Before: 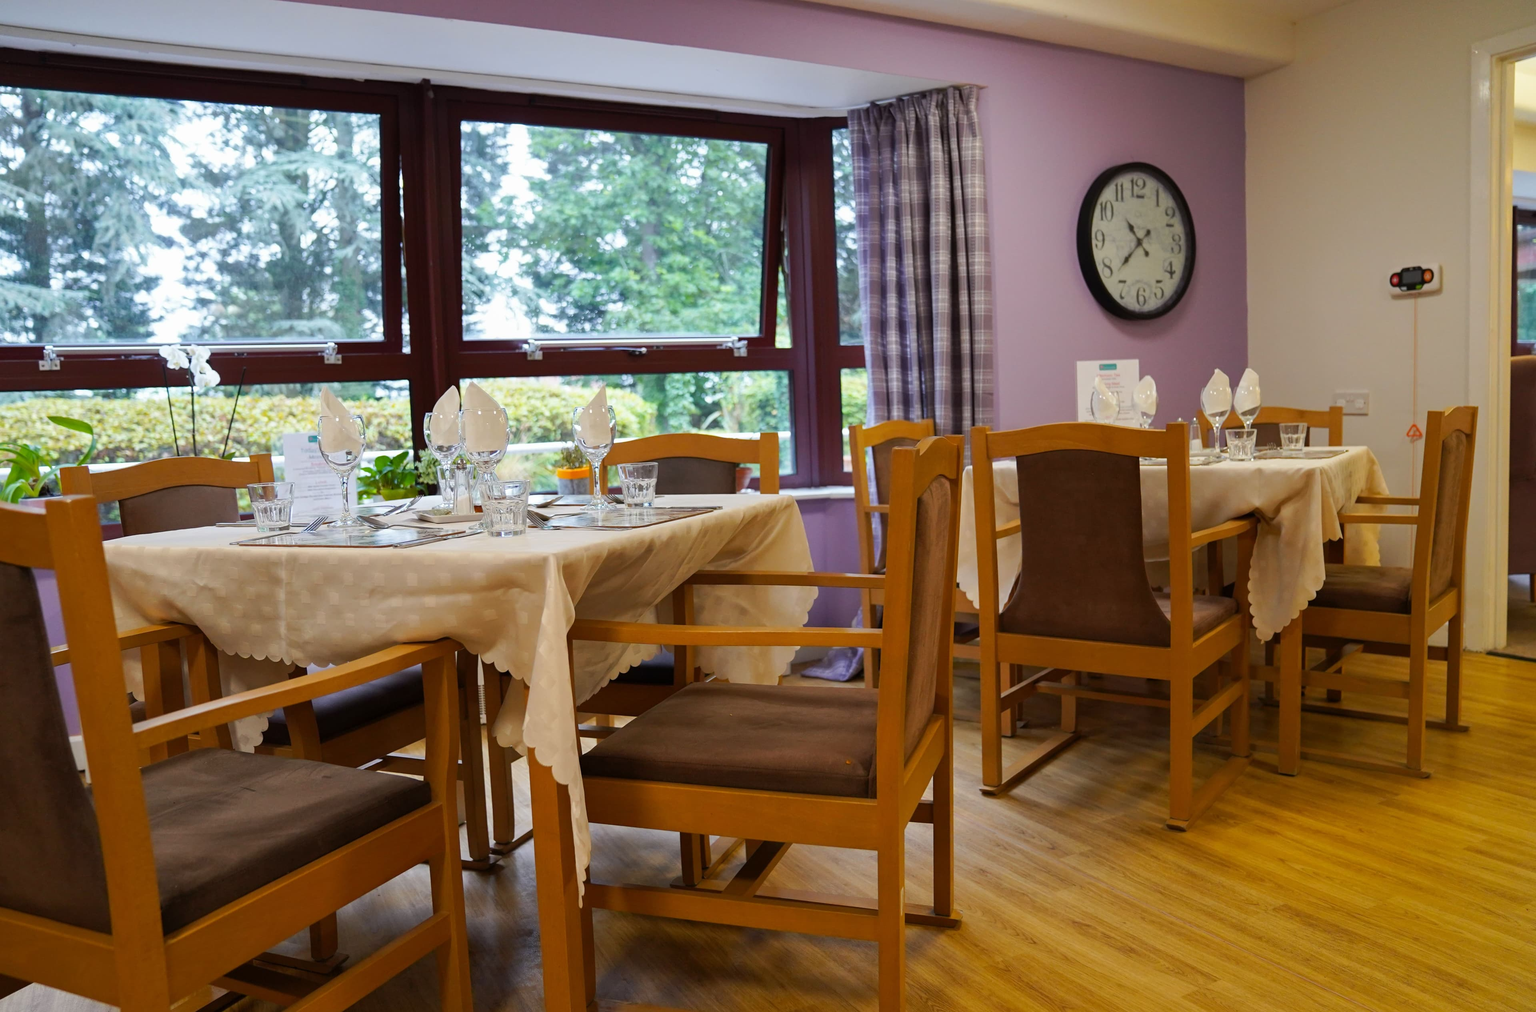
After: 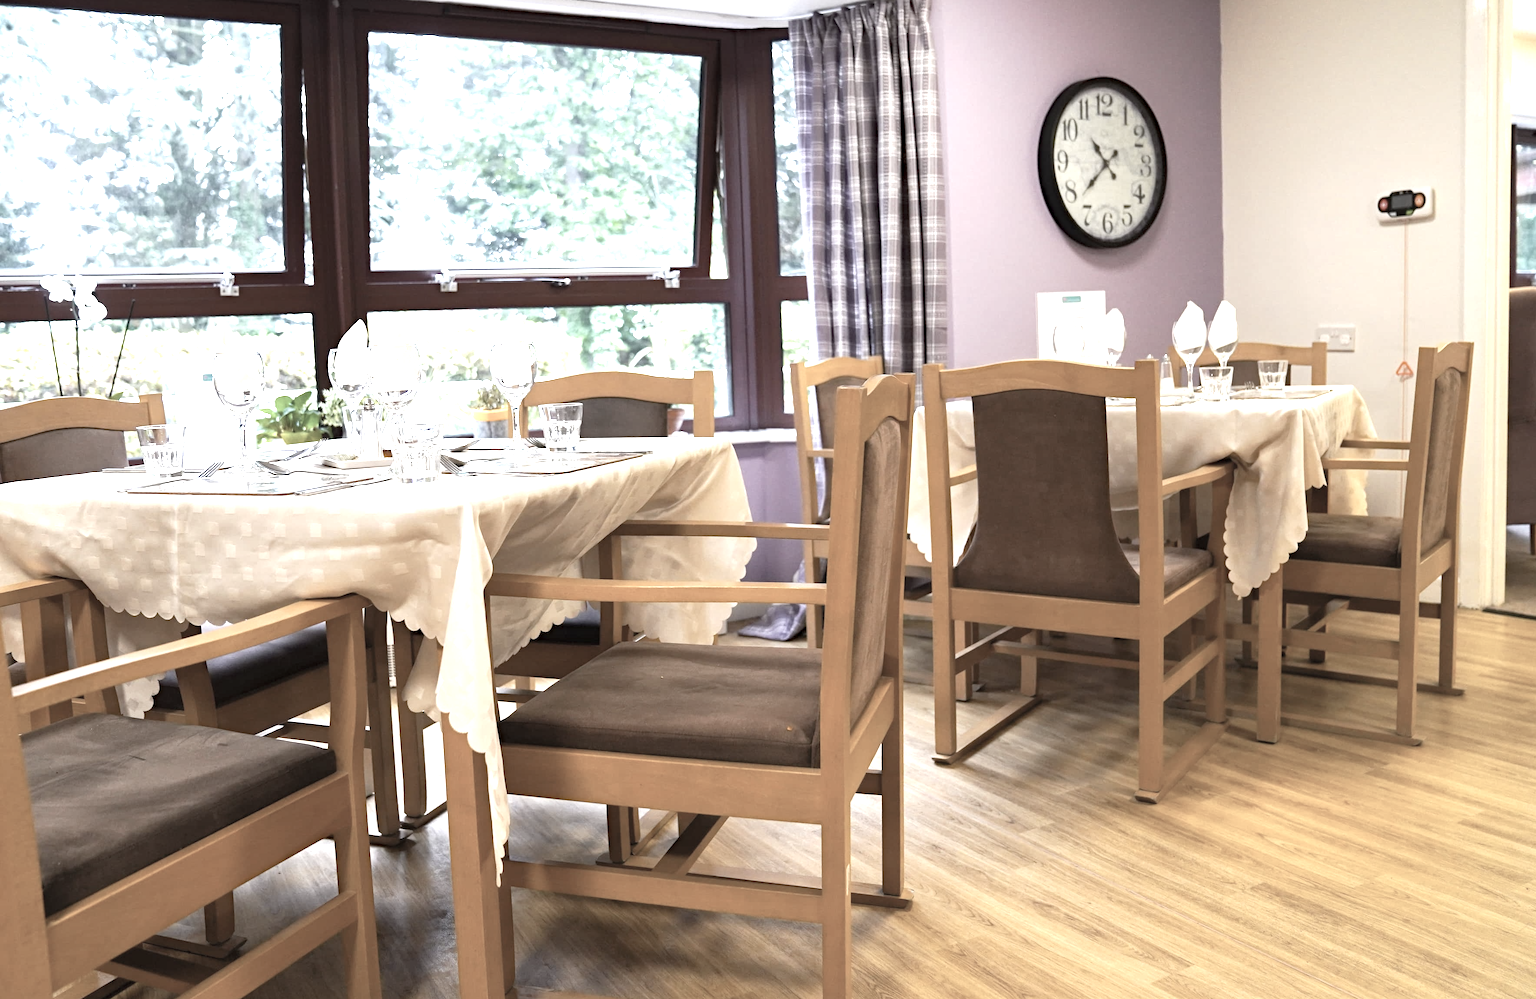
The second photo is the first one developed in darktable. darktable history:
exposure: black level correction 0, exposure 1.631 EV, compensate highlight preservation false
haze removal: compatibility mode true, adaptive false
crop and rotate: left 7.966%, top 9.072%
color correction: highlights b* 0.031, saturation 0.358
